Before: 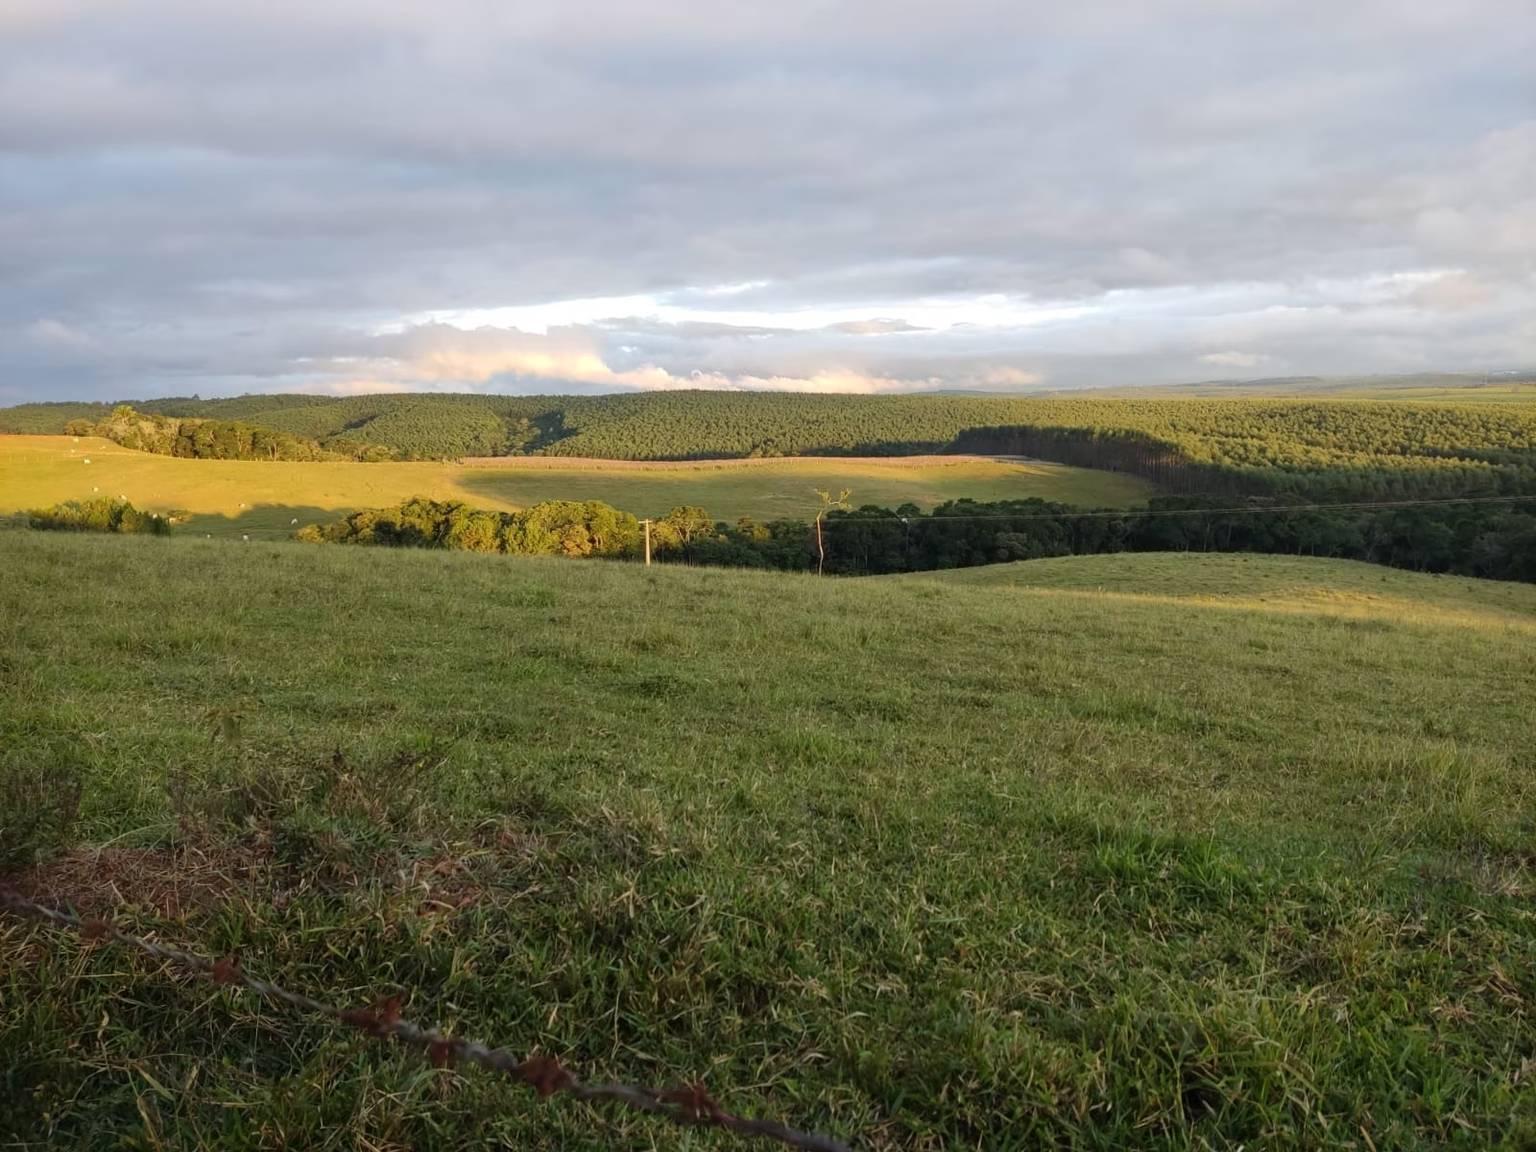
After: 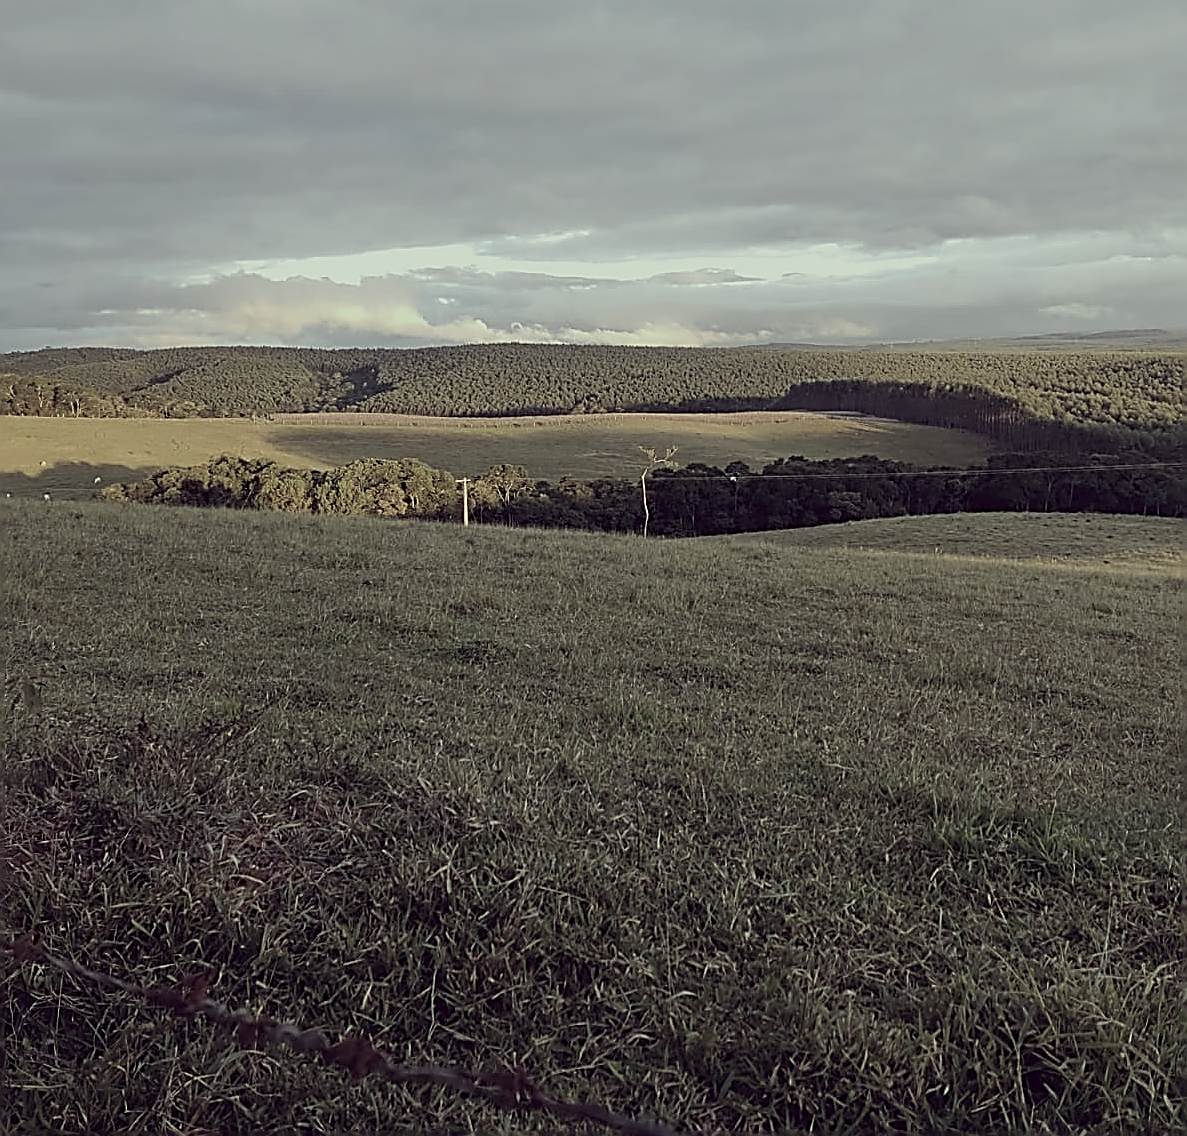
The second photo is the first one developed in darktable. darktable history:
exposure: exposure -0.582 EV, compensate highlight preservation false
color correction: highlights a* -20.17, highlights b* 20.27, shadows a* 20.03, shadows b* -20.46, saturation 0.43
sharpen: amount 1.861
crop and rotate: left 13.15%, top 5.251%, right 12.609%
